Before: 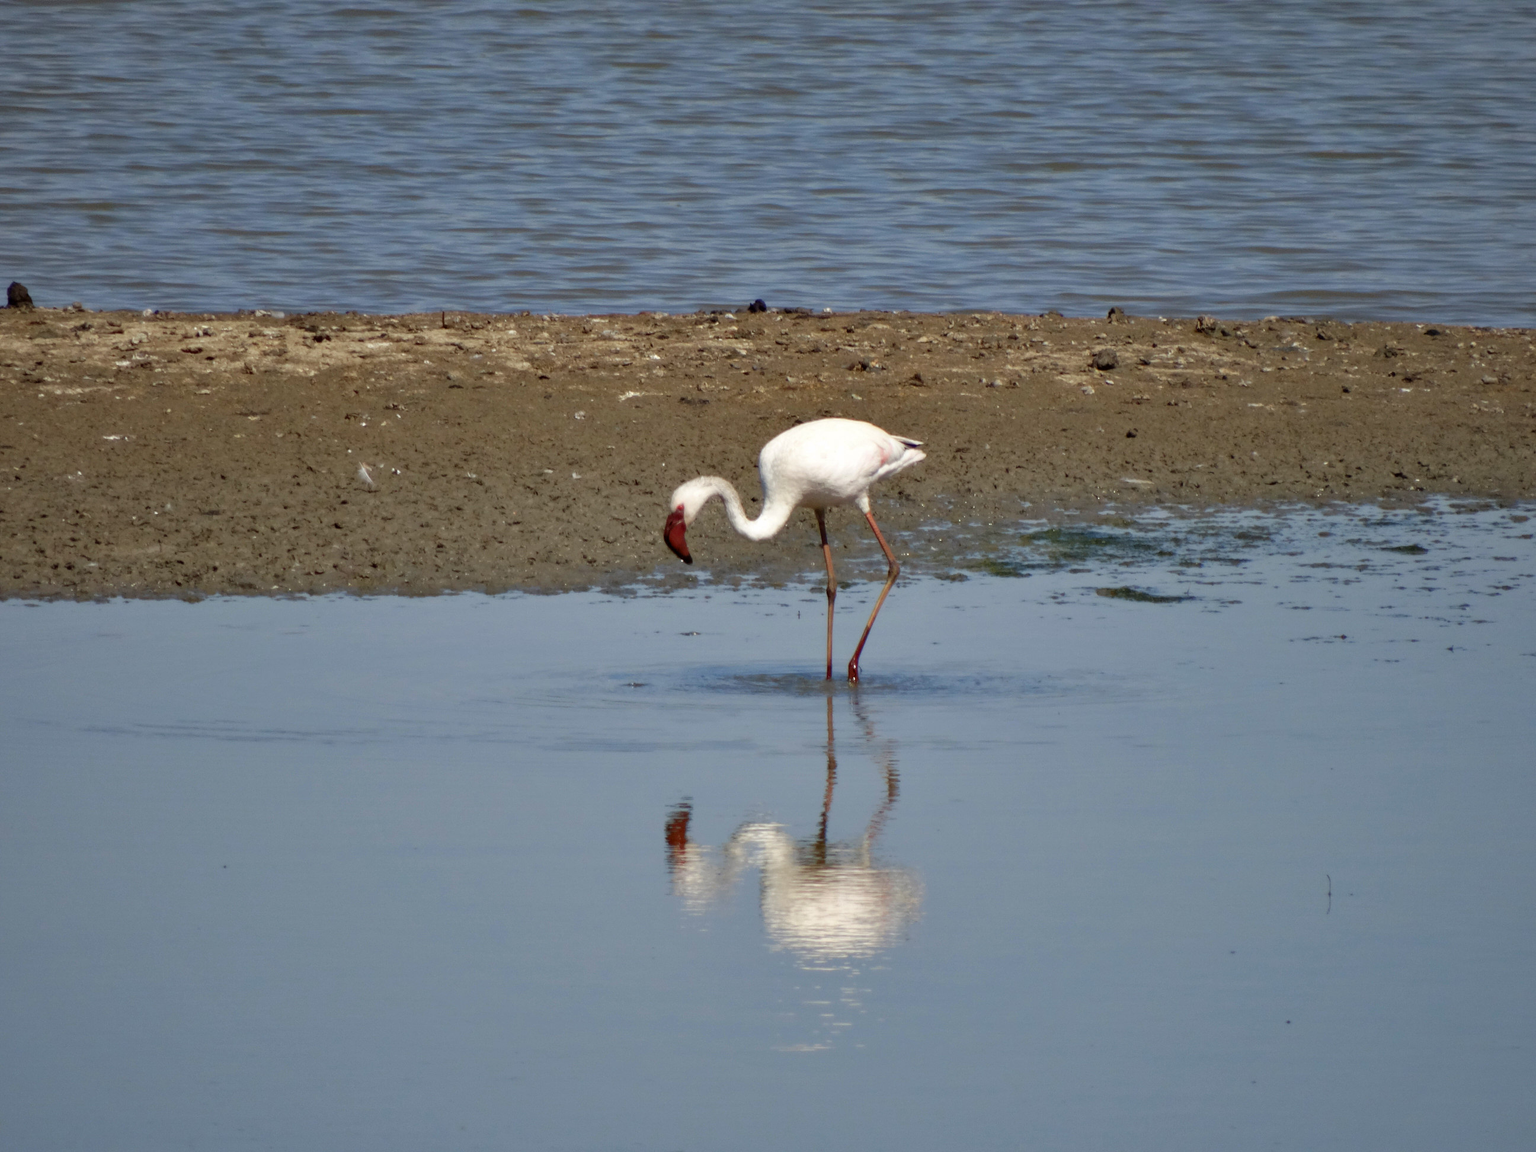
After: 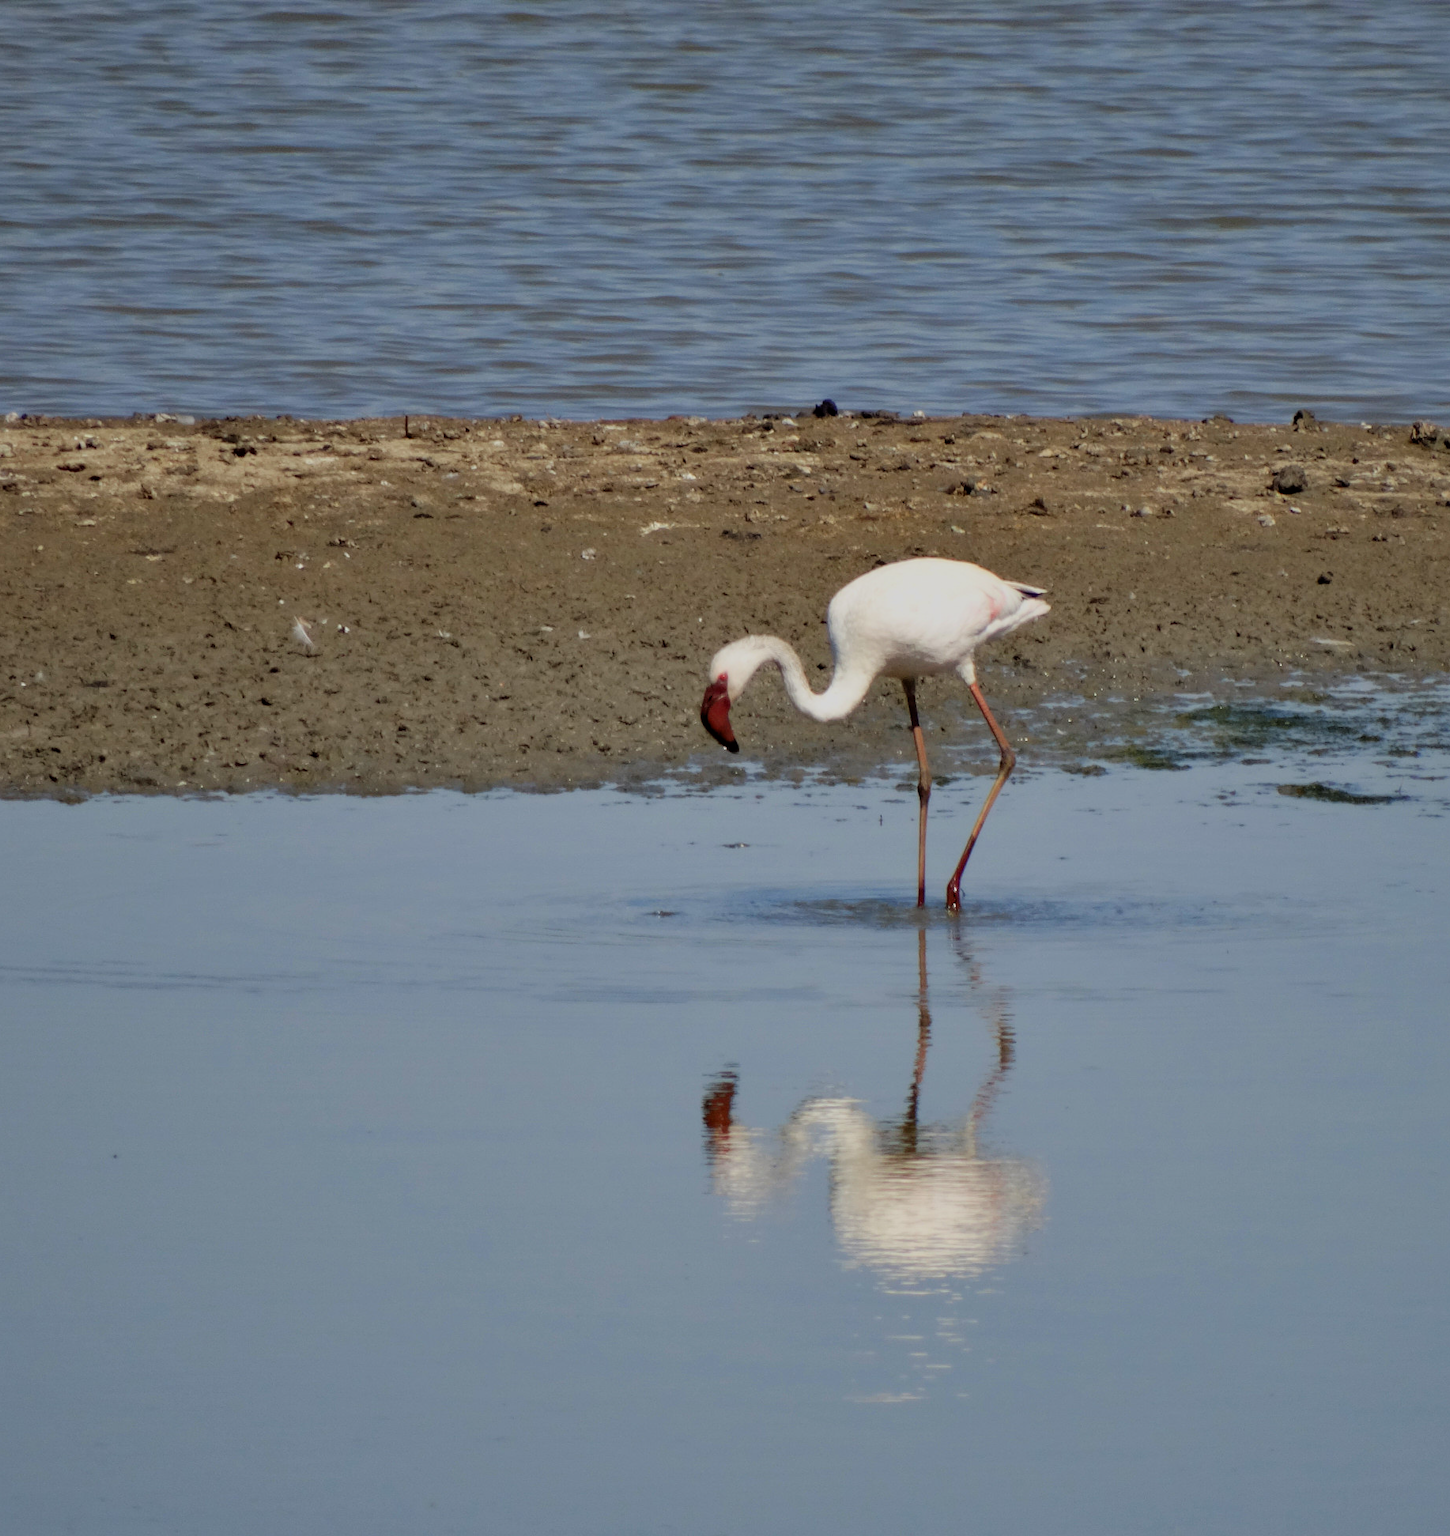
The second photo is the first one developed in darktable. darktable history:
filmic rgb: black relative exposure -7.65 EV, white relative exposure 4.56 EV, hardness 3.61, color science v6 (2022)
tone equalizer: on, module defaults
crop and rotate: left 9.061%, right 20.142%
